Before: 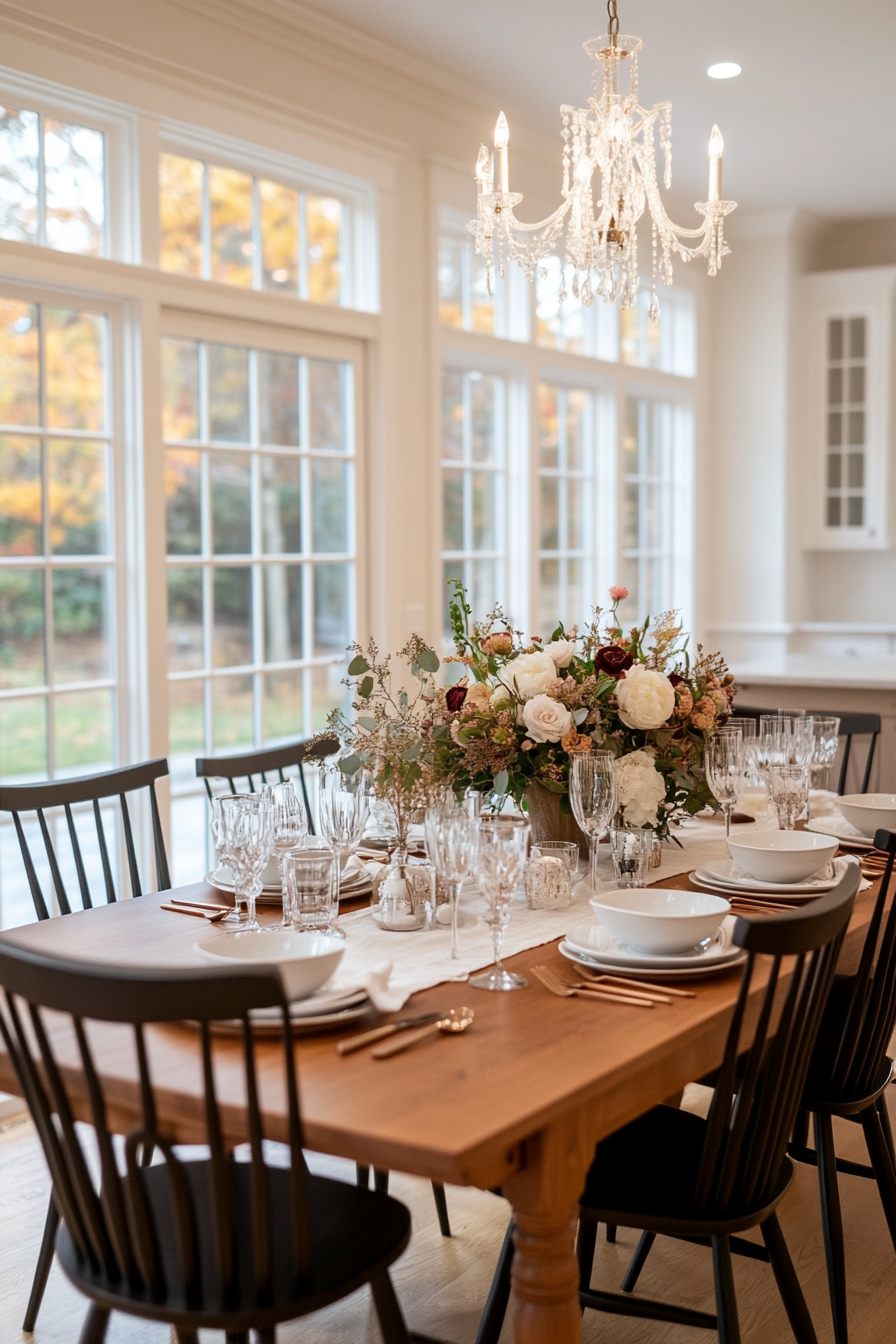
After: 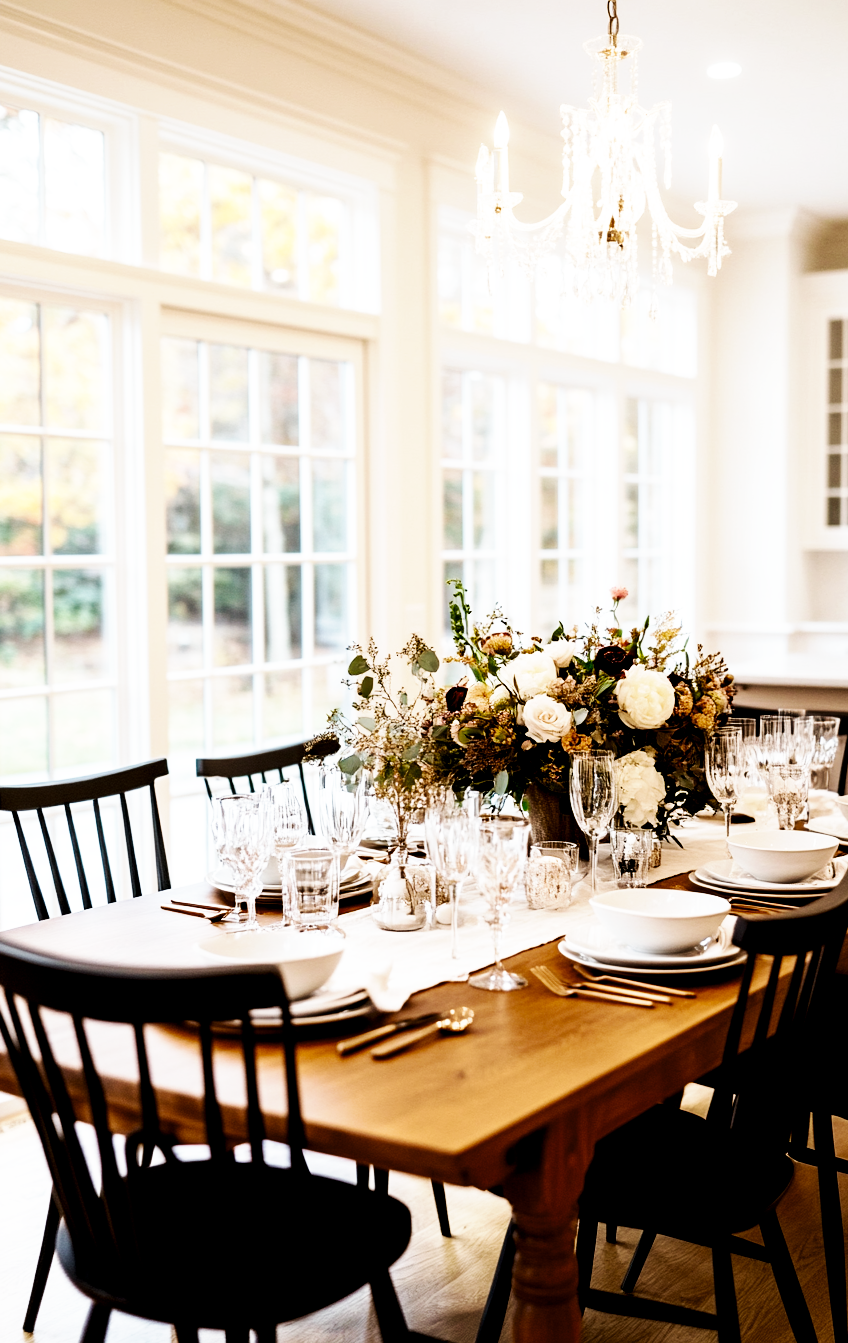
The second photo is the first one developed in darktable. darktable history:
base curve: curves: ch0 [(0, 0) (0.007, 0.004) (0.027, 0.03) (0.046, 0.07) (0.207, 0.54) (0.442, 0.872) (0.673, 0.972) (1, 1)], preserve colors none
velvia: on, module defaults
exposure: black level correction 0.027, exposure 0.185 EV, compensate highlight preservation false
crop and rotate: right 5.316%
tone curve: preserve colors none
levels: levels [0, 0.618, 1]
